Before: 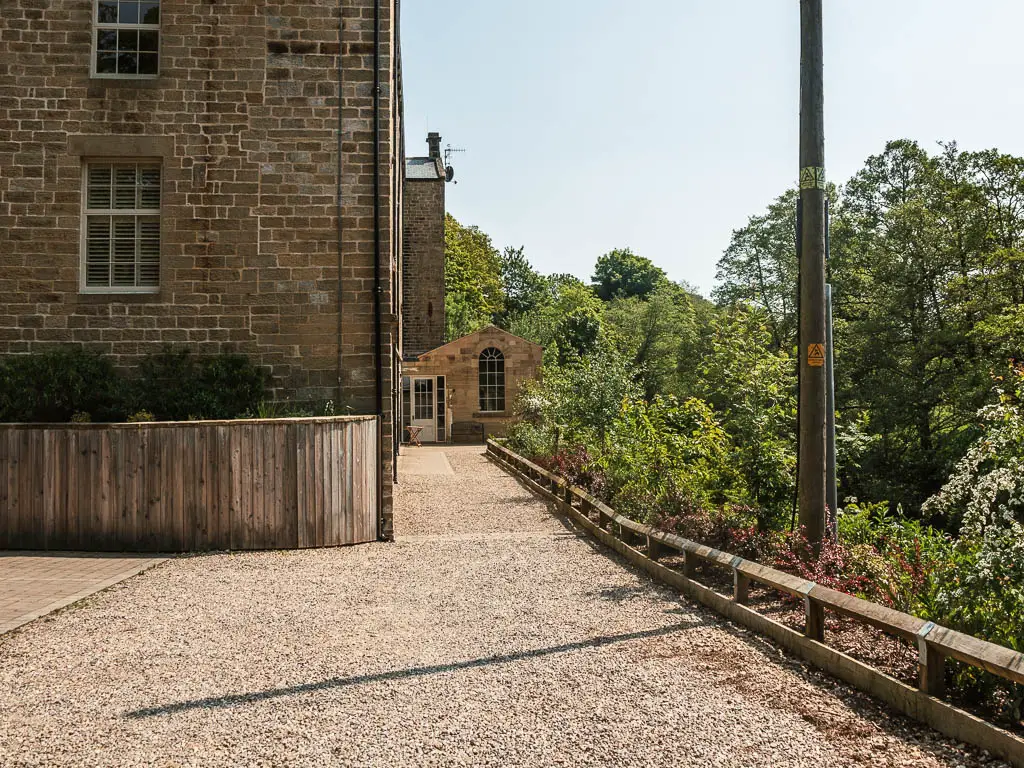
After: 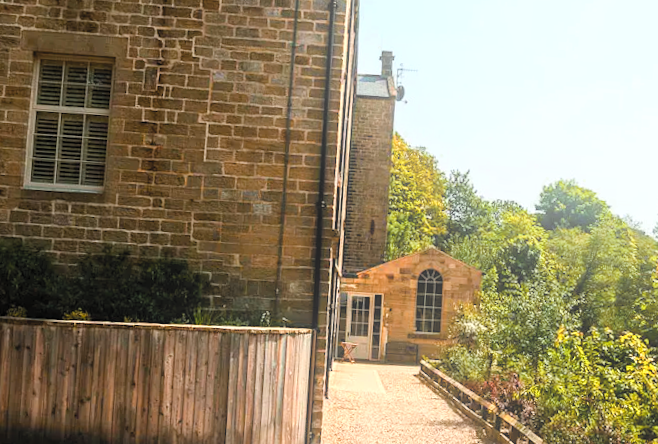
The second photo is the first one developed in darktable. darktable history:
contrast brightness saturation: contrast -0.28
color zones: curves: ch0 [(0.018, 0.548) (0.197, 0.654) (0.425, 0.447) (0.605, 0.658) (0.732, 0.579)]; ch1 [(0.105, 0.531) (0.224, 0.531) (0.386, 0.39) (0.618, 0.456) (0.732, 0.456) (0.956, 0.421)]; ch2 [(0.039, 0.583) (0.215, 0.465) (0.399, 0.544) (0.465, 0.548) (0.614, 0.447) (0.724, 0.43) (0.882, 0.623) (0.956, 0.632)]
crop and rotate: angle -4.99°, left 2.122%, top 6.945%, right 27.566%, bottom 30.519%
bloom: threshold 82.5%, strength 16.25%
color balance rgb: perceptual saturation grading › global saturation 35%, perceptual saturation grading › highlights -30%, perceptual saturation grading › shadows 35%, perceptual brilliance grading › global brilliance 3%, perceptual brilliance grading › highlights -3%, perceptual brilliance grading › shadows 3%
white balance: emerald 1
levels: mode automatic, black 0.023%, white 99.97%, levels [0.062, 0.494, 0.925]
rotate and perspective: rotation -1.24°, automatic cropping off
